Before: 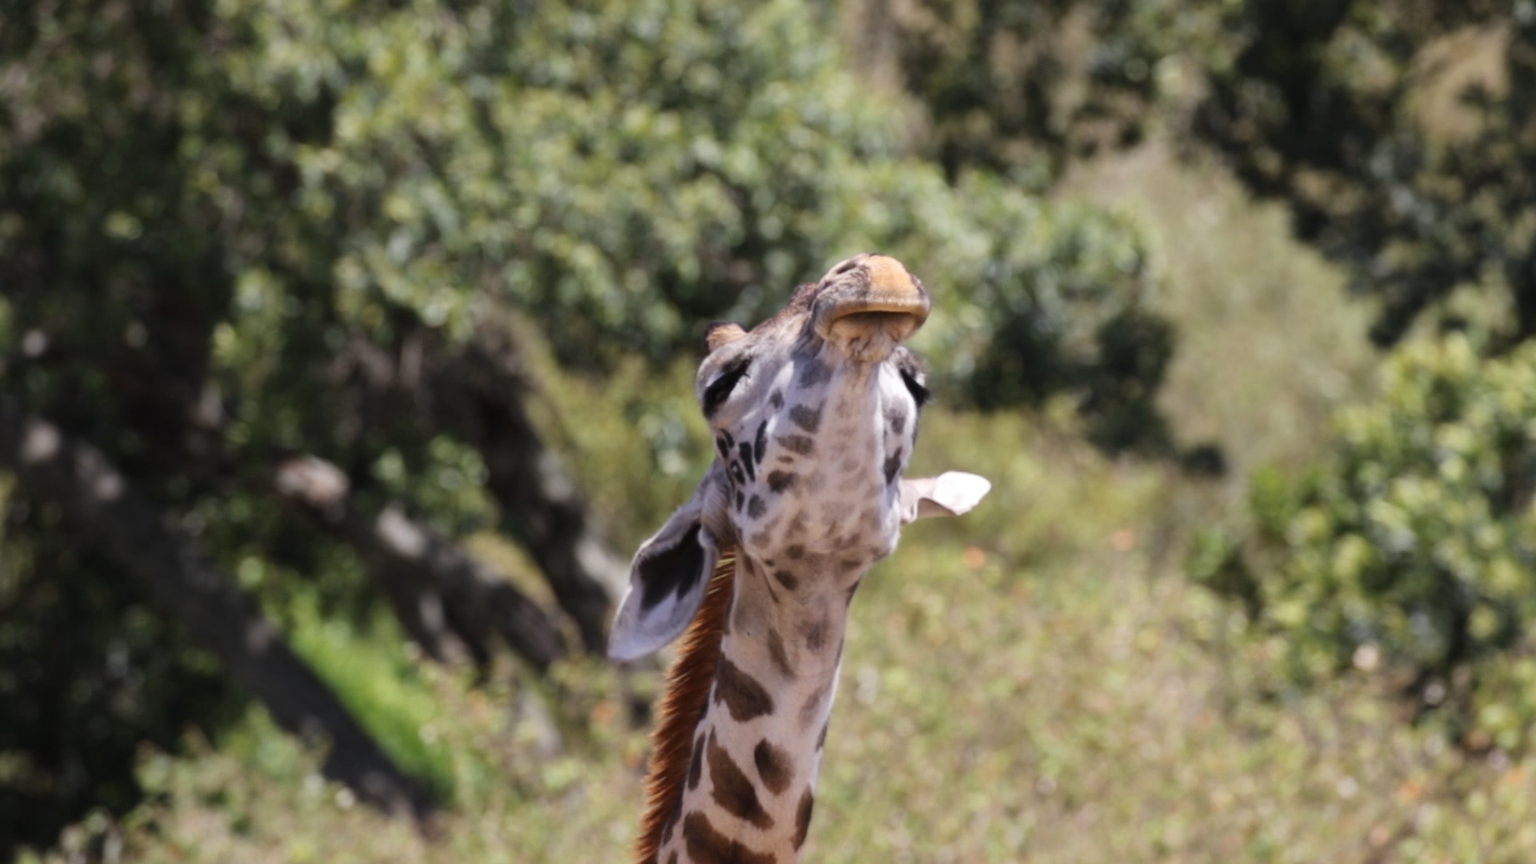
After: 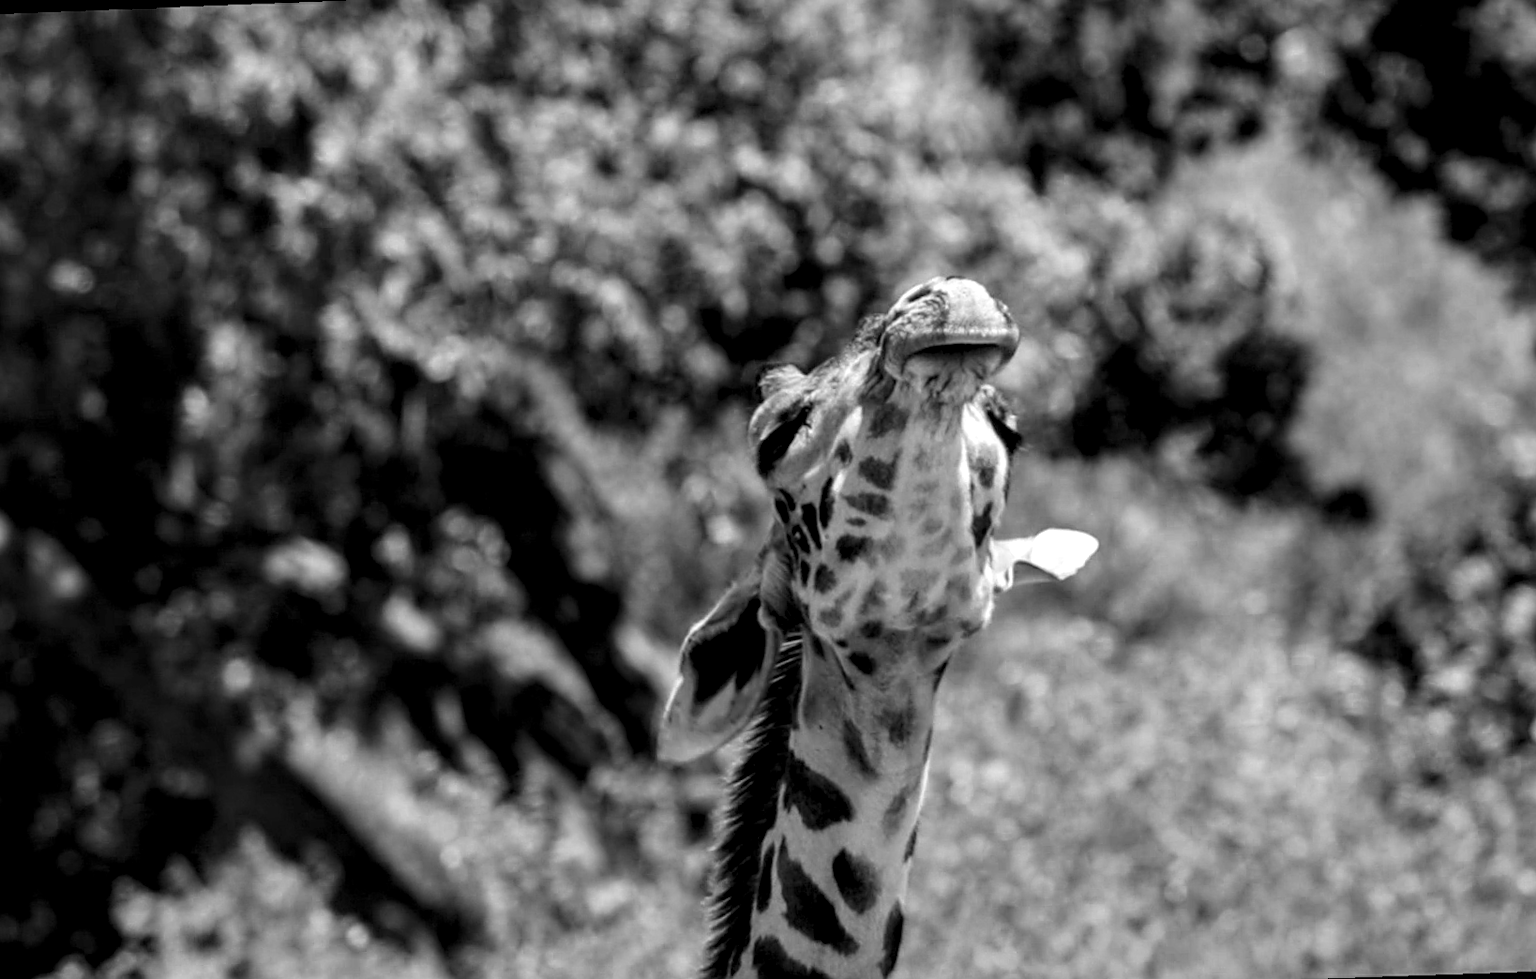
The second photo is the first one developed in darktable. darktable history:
sharpen: on, module defaults
monochrome: a -6.99, b 35.61, size 1.4
crop and rotate: left 1.088%, right 8.807%
local contrast: highlights 19%, detail 186%
white balance: emerald 1
exposure: exposure -0.36 EV, compensate highlight preservation false
tone equalizer: on, module defaults
rotate and perspective: rotation -2.12°, lens shift (vertical) 0.009, lens shift (horizontal) -0.008, automatic cropping original format, crop left 0.036, crop right 0.964, crop top 0.05, crop bottom 0.959
